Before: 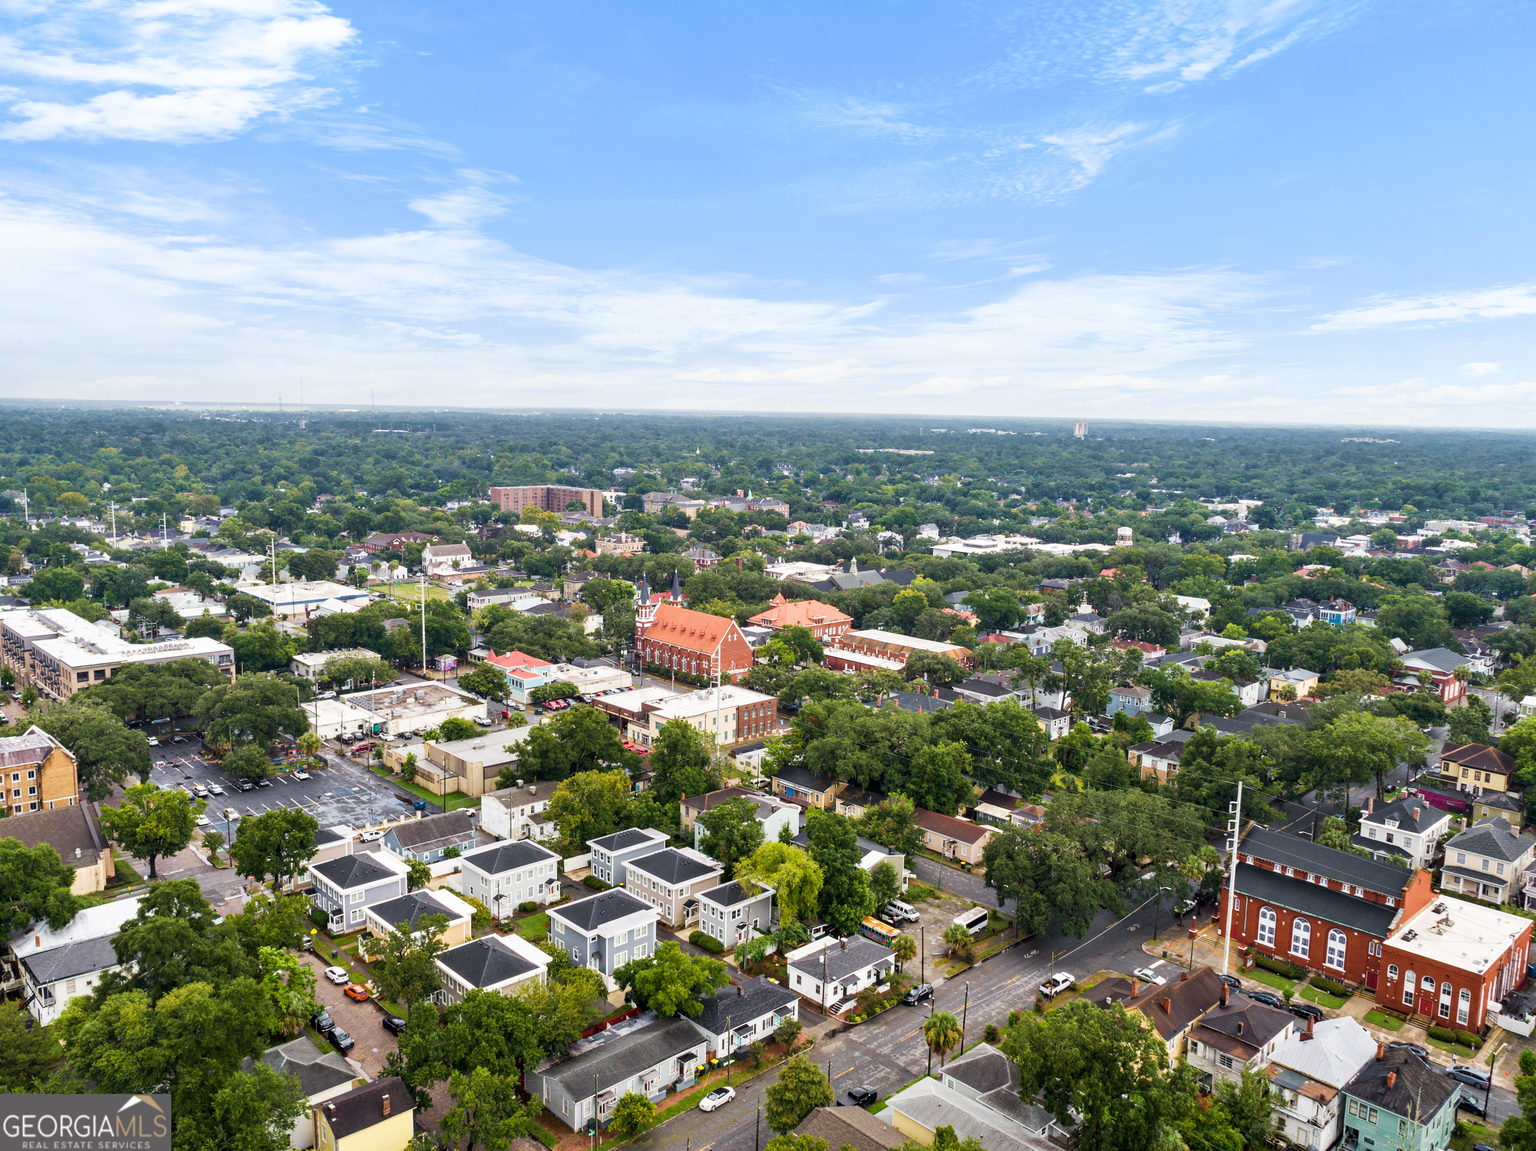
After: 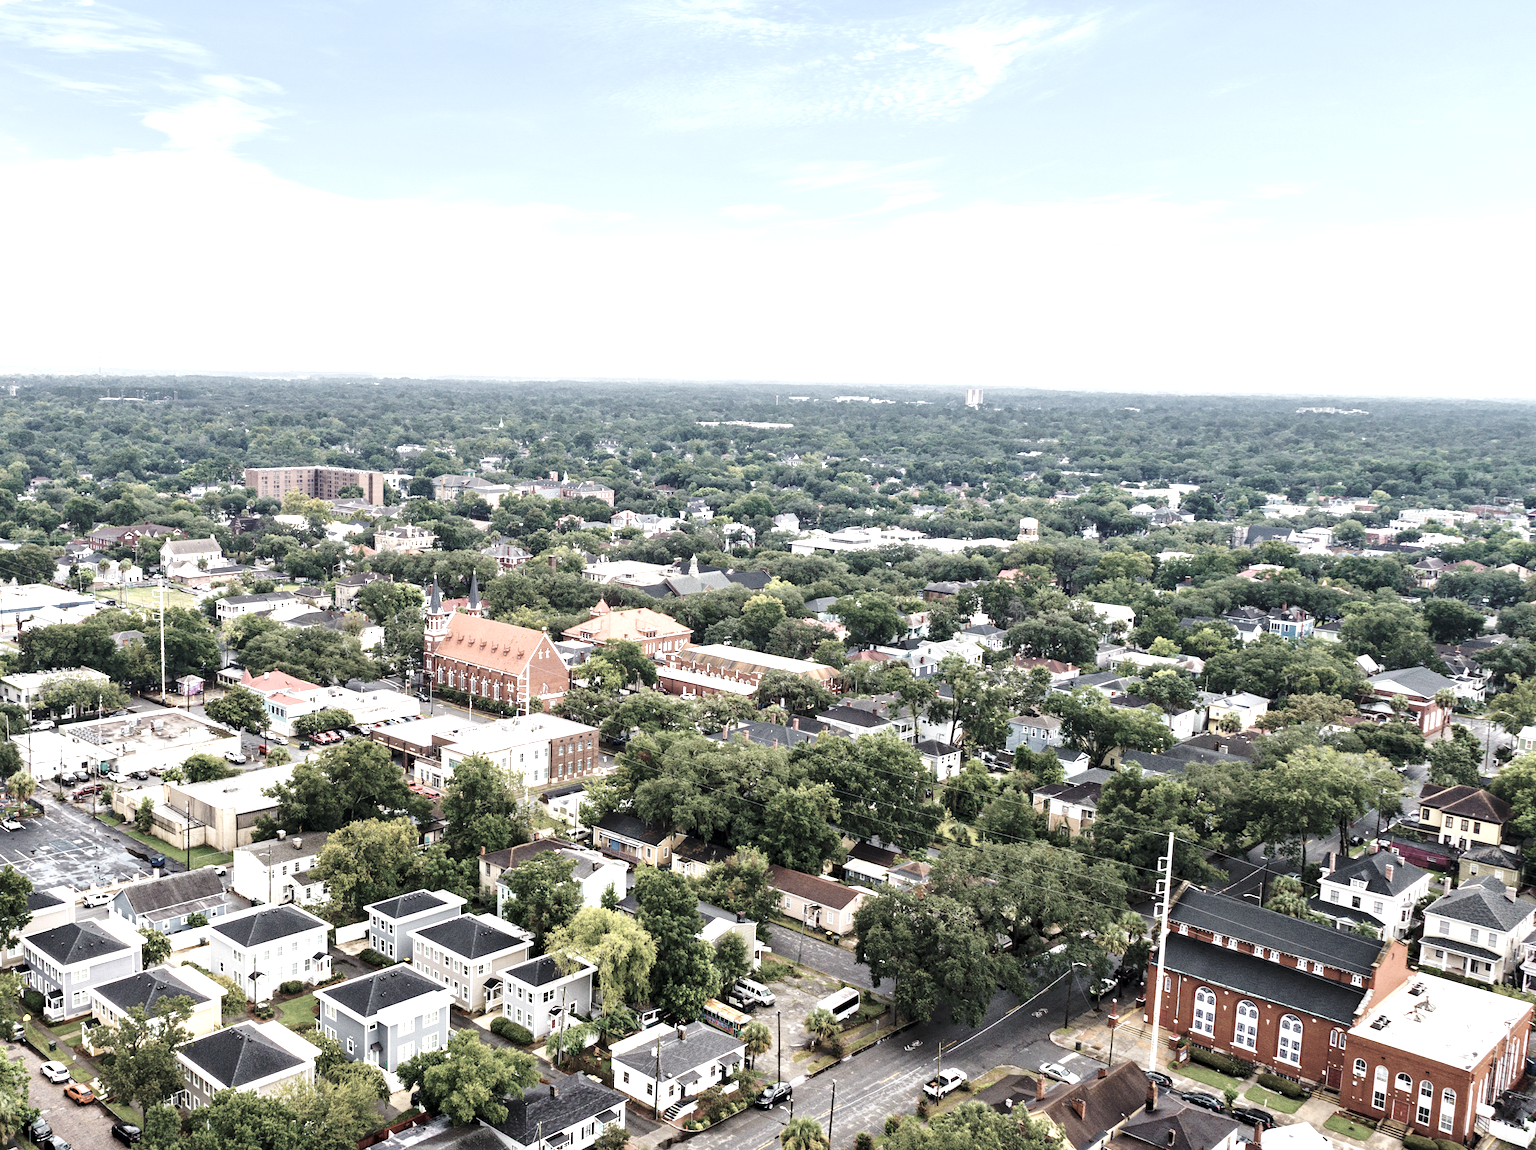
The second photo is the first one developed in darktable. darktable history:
crop: left 19.053%, top 9.417%, bottom 9.681%
color correction: highlights b* 0.035, saturation 0.354
haze removal: compatibility mode true, adaptive false
levels: levels [0, 0.478, 1]
exposure: exposure 0.736 EV, compensate highlight preservation false
base curve: curves: ch0 [(0, 0) (0.073, 0.04) (0.157, 0.139) (0.492, 0.492) (0.758, 0.758) (1, 1)], preserve colors none
